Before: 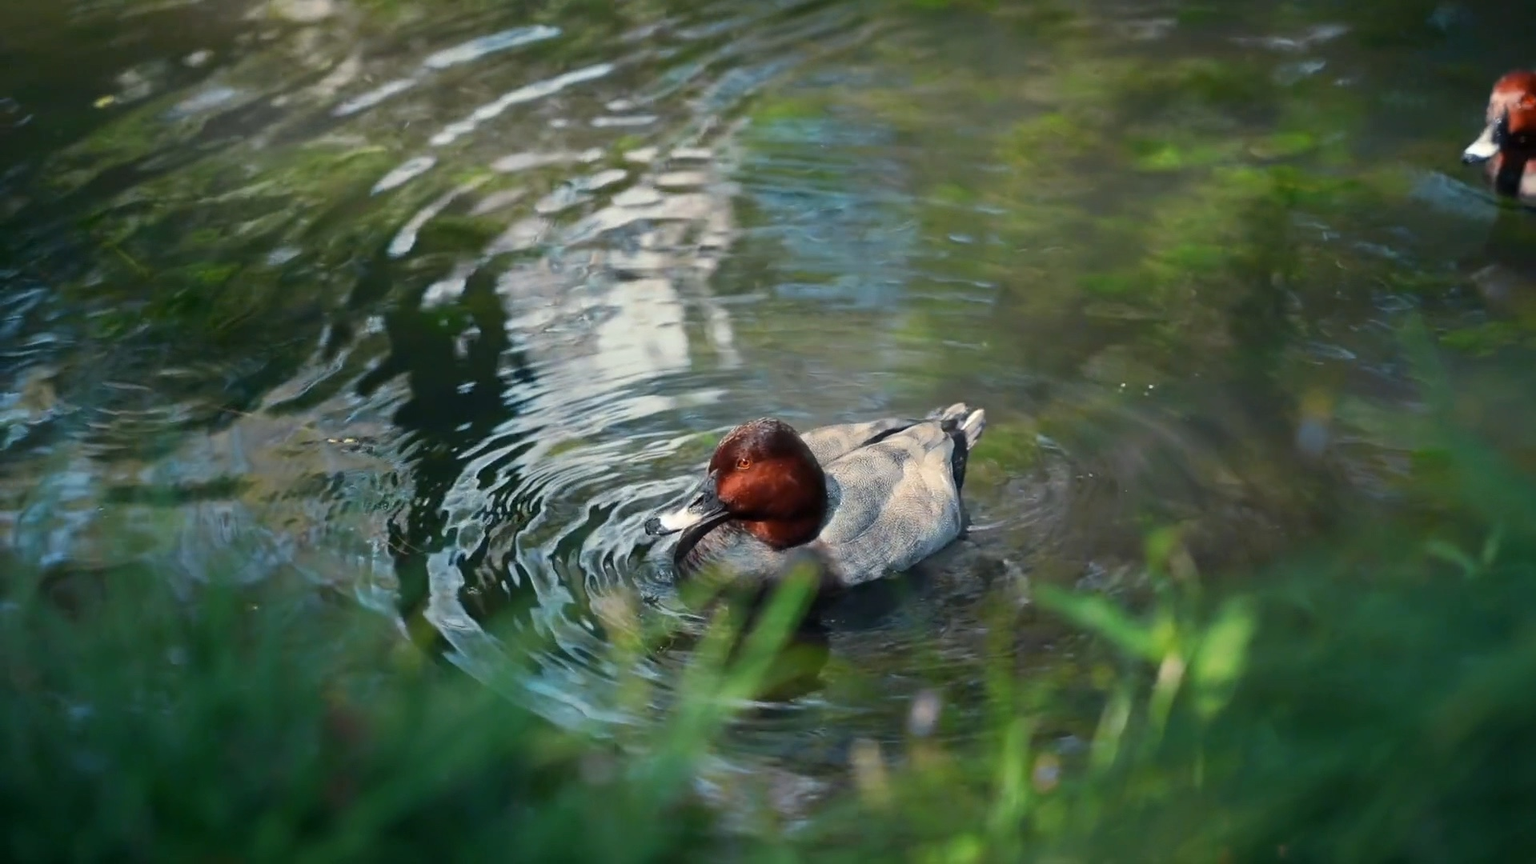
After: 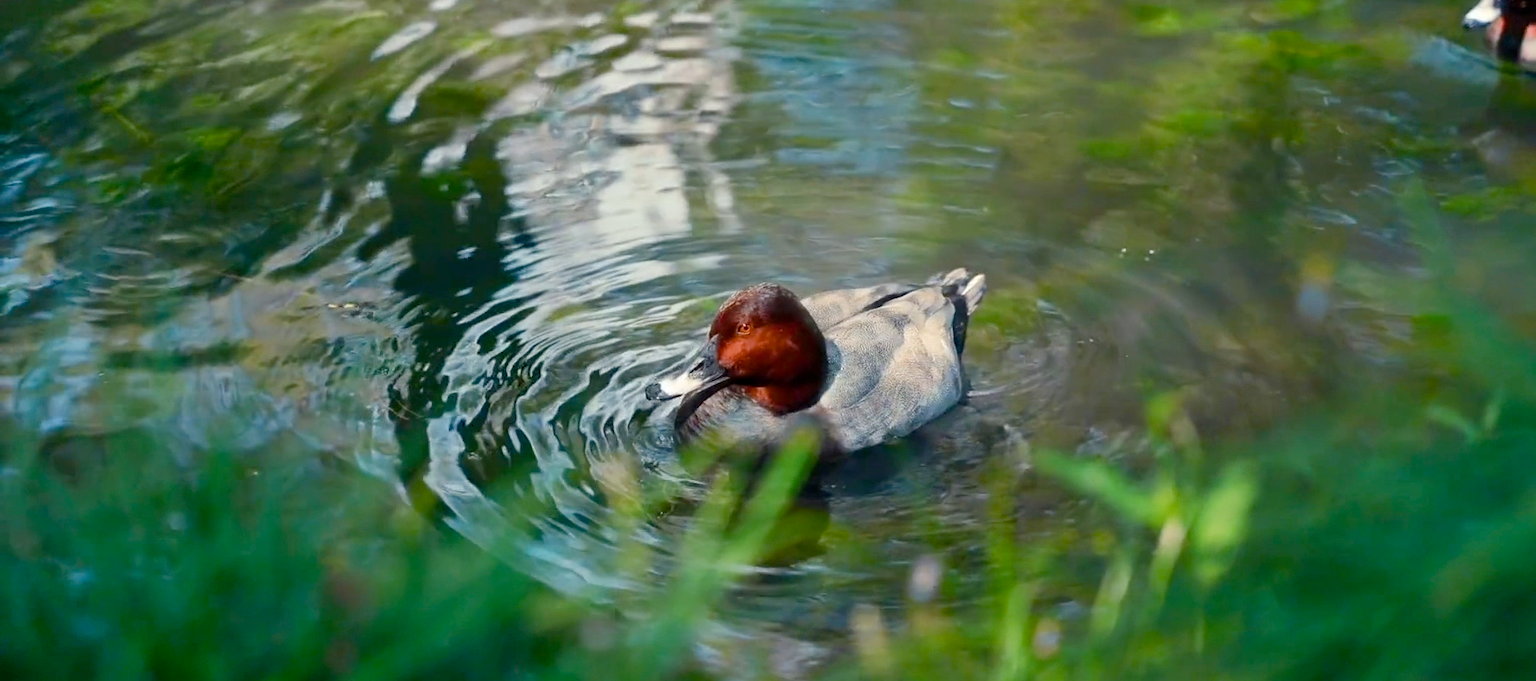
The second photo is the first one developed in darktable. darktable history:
crop and rotate: top 15.731%, bottom 5.4%
color balance rgb: power › hue 312.73°, perceptual saturation grading › global saturation 20%, perceptual saturation grading › highlights -25.133%, perceptual saturation grading › shadows 24.54%, global vibrance 20%
shadows and highlights: low approximation 0.01, soften with gaussian
